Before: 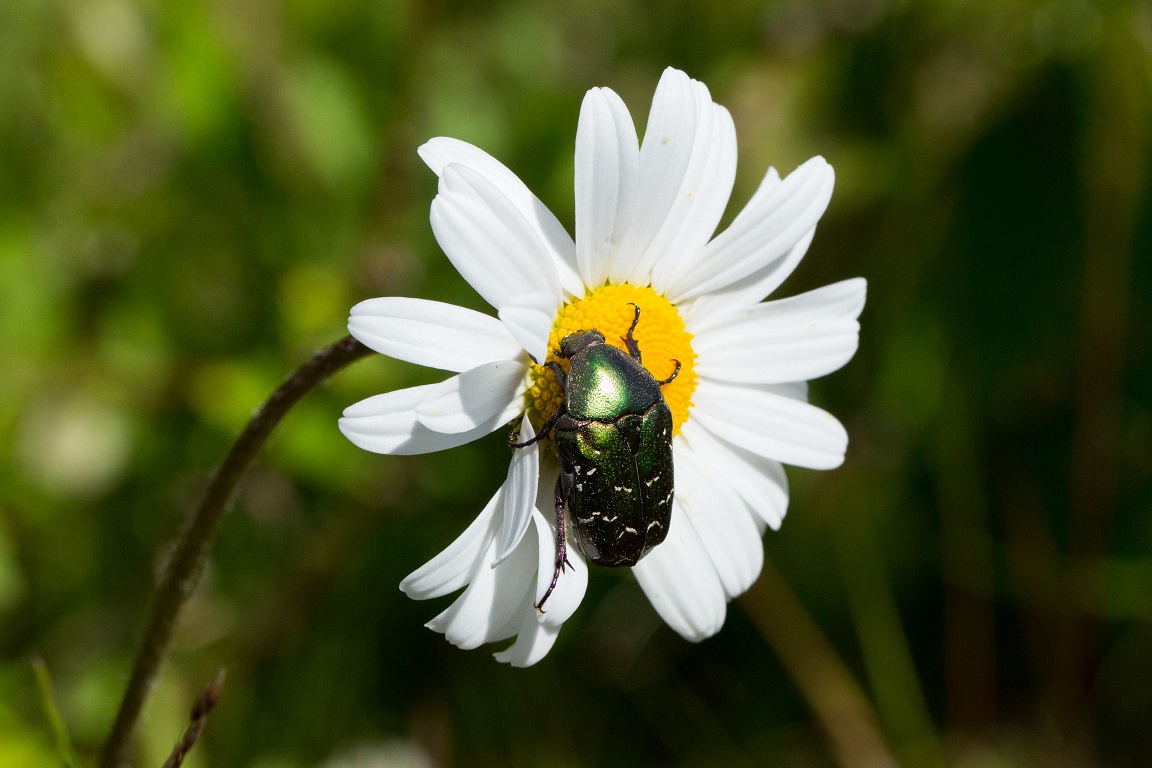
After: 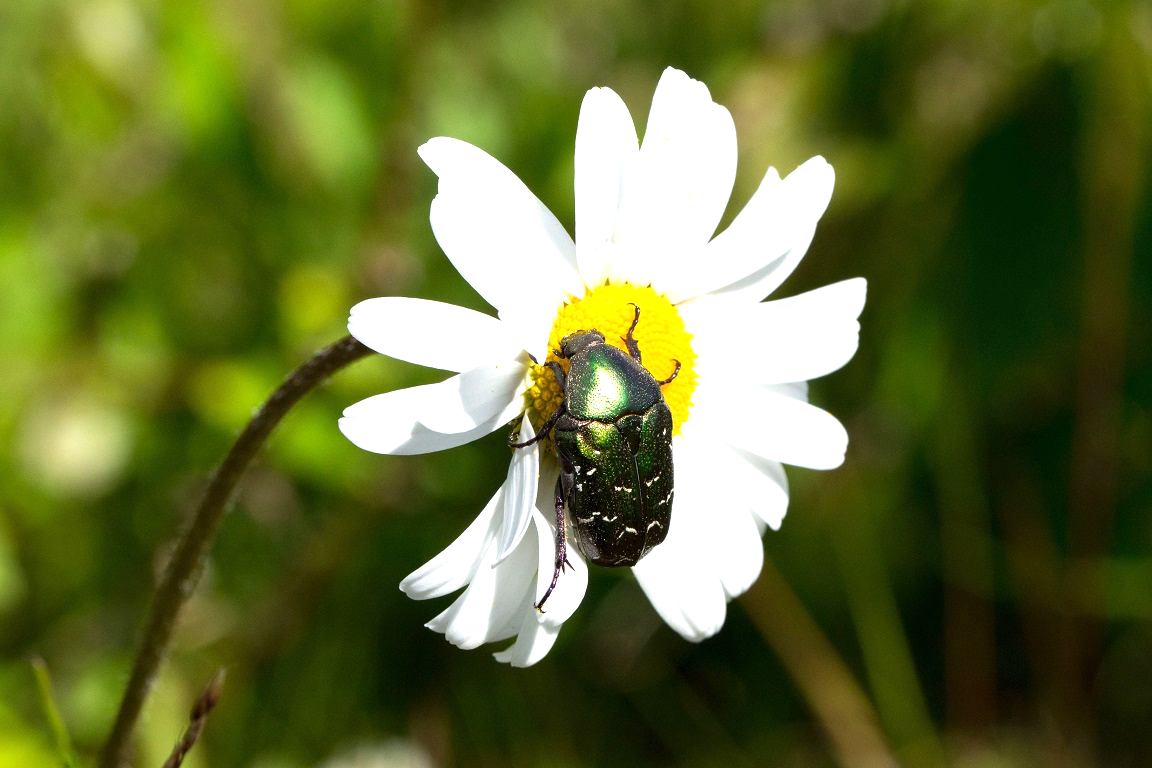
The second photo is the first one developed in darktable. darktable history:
exposure: exposure 0.818 EV, compensate highlight preservation false
